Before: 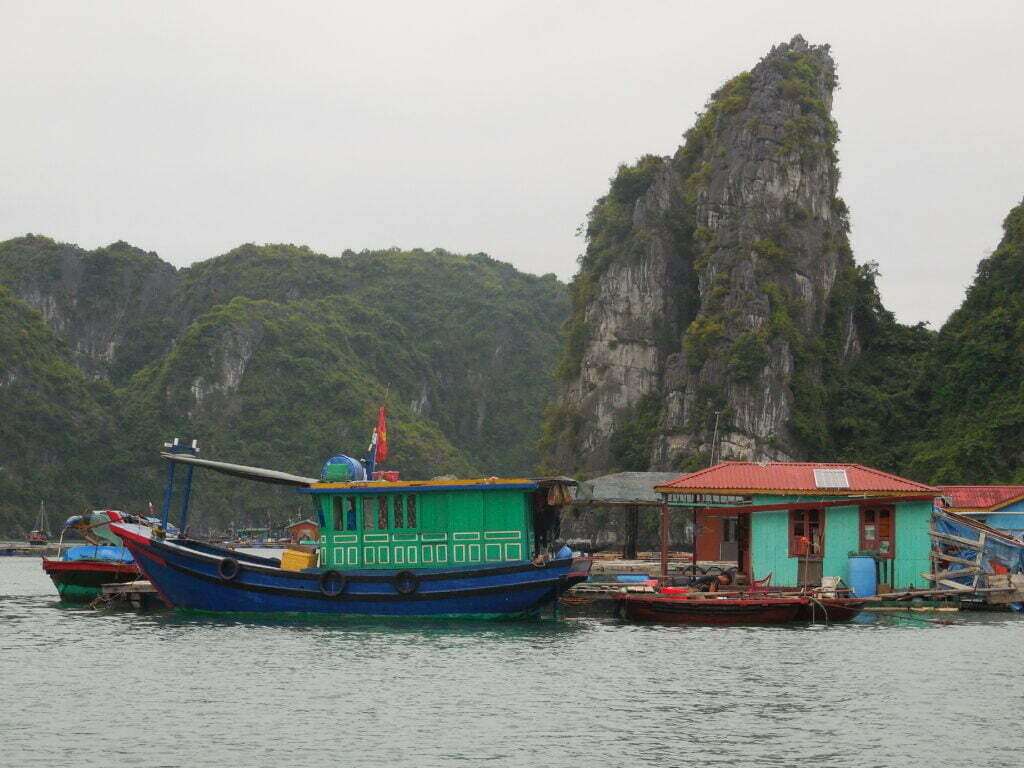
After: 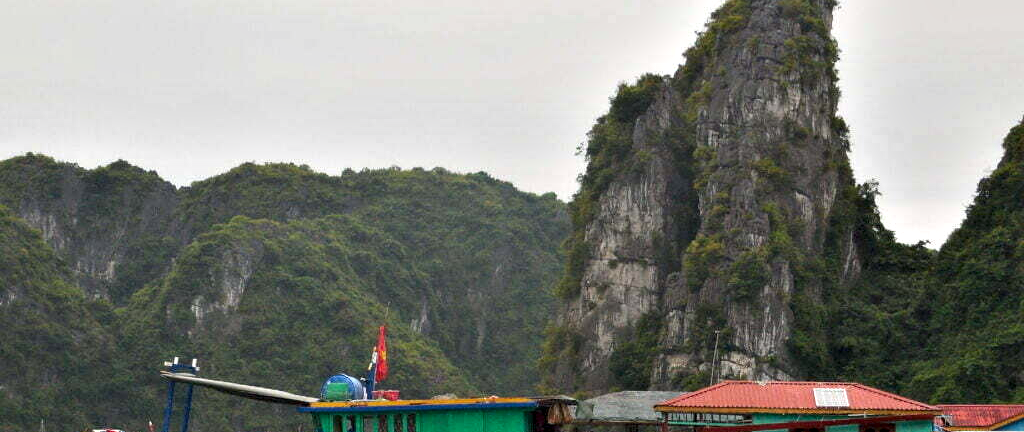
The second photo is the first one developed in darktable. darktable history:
crop and rotate: top 10.552%, bottom 33.189%
contrast equalizer: octaves 7, y [[0.6 ×6], [0.55 ×6], [0 ×6], [0 ×6], [0 ×6]]
